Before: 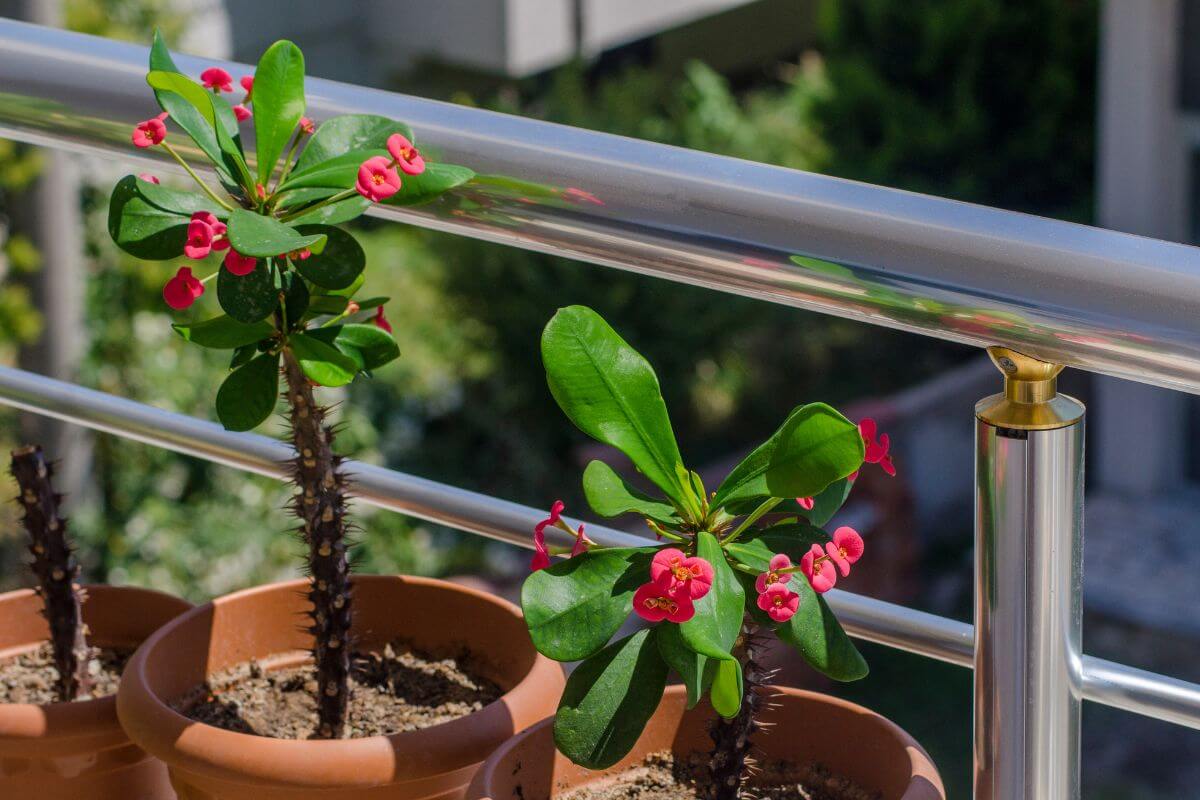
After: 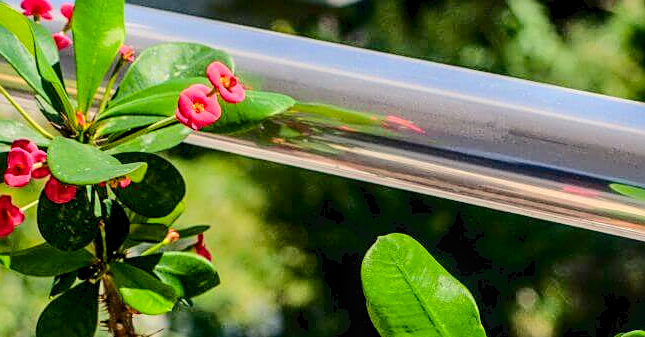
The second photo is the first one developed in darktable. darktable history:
shadows and highlights: radius 109, shadows 45.79, highlights -67.35, low approximation 0.01, soften with gaussian
crop: left 15.044%, top 9.038%, right 31.193%, bottom 48.809%
tone curve: curves: ch0 [(0, 0) (0.003, 0.036) (0.011, 0.039) (0.025, 0.039) (0.044, 0.043) (0.069, 0.05) (0.1, 0.072) (0.136, 0.102) (0.177, 0.144) (0.224, 0.204) (0.277, 0.288) (0.335, 0.384) (0.399, 0.477) (0.468, 0.575) (0.543, 0.652) (0.623, 0.724) (0.709, 0.785) (0.801, 0.851) (0.898, 0.915) (1, 1)], color space Lab, independent channels, preserve colors none
local contrast: on, module defaults
tone equalizer: -8 EV -0.577 EV, smoothing diameter 24.79%, edges refinement/feathering 14.8, preserve details guided filter
sharpen: on, module defaults
exposure: black level correction 0.004, exposure 0.017 EV, compensate exposure bias true, compensate highlight preservation false
color balance rgb: highlights gain › chroma 3%, highlights gain › hue 76.07°, global offset › luminance -0.489%, linear chroma grading › global chroma 9.733%, perceptual saturation grading › global saturation 0.528%, perceptual brilliance grading › global brilliance 17.747%, global vibrance 16.747%, saturation formula JzAzBz (2021)
